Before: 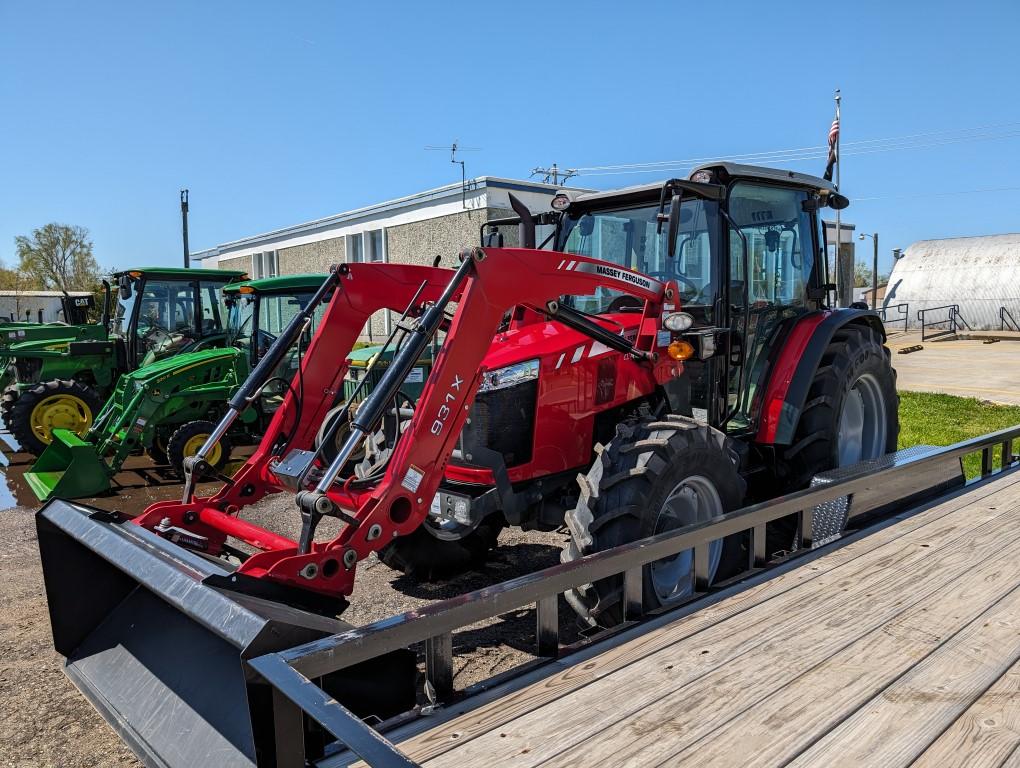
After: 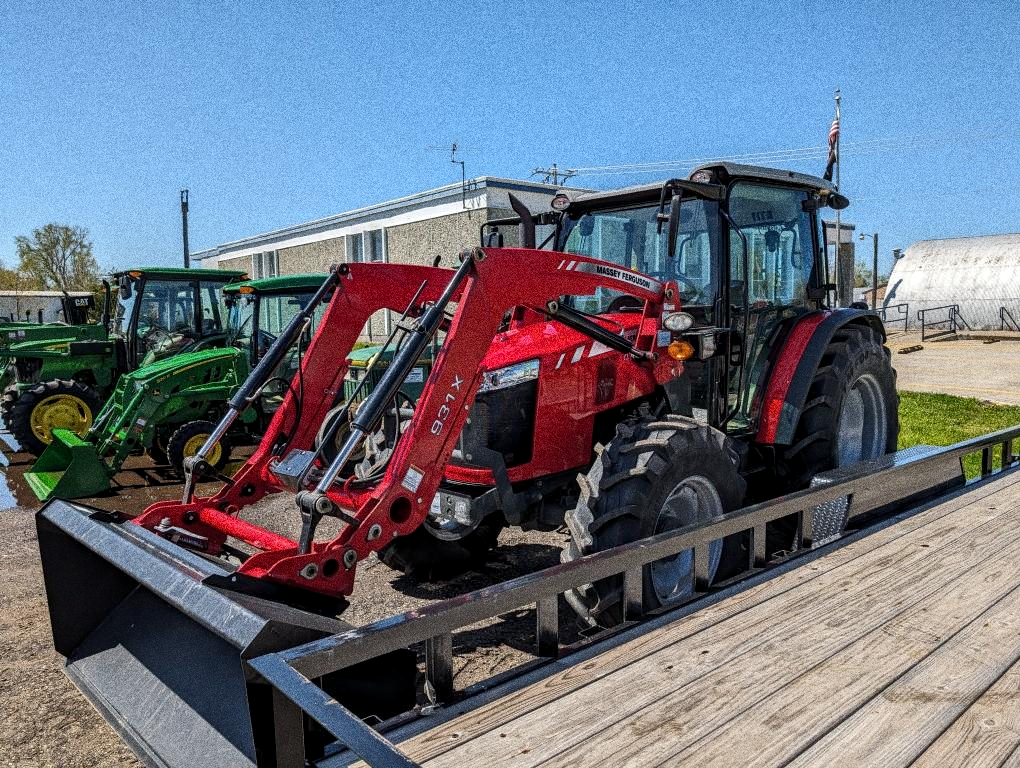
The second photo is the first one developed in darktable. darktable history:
local contrast: on, module defaults
grain: coarseness 10.62 ISO, strength 55.56%
